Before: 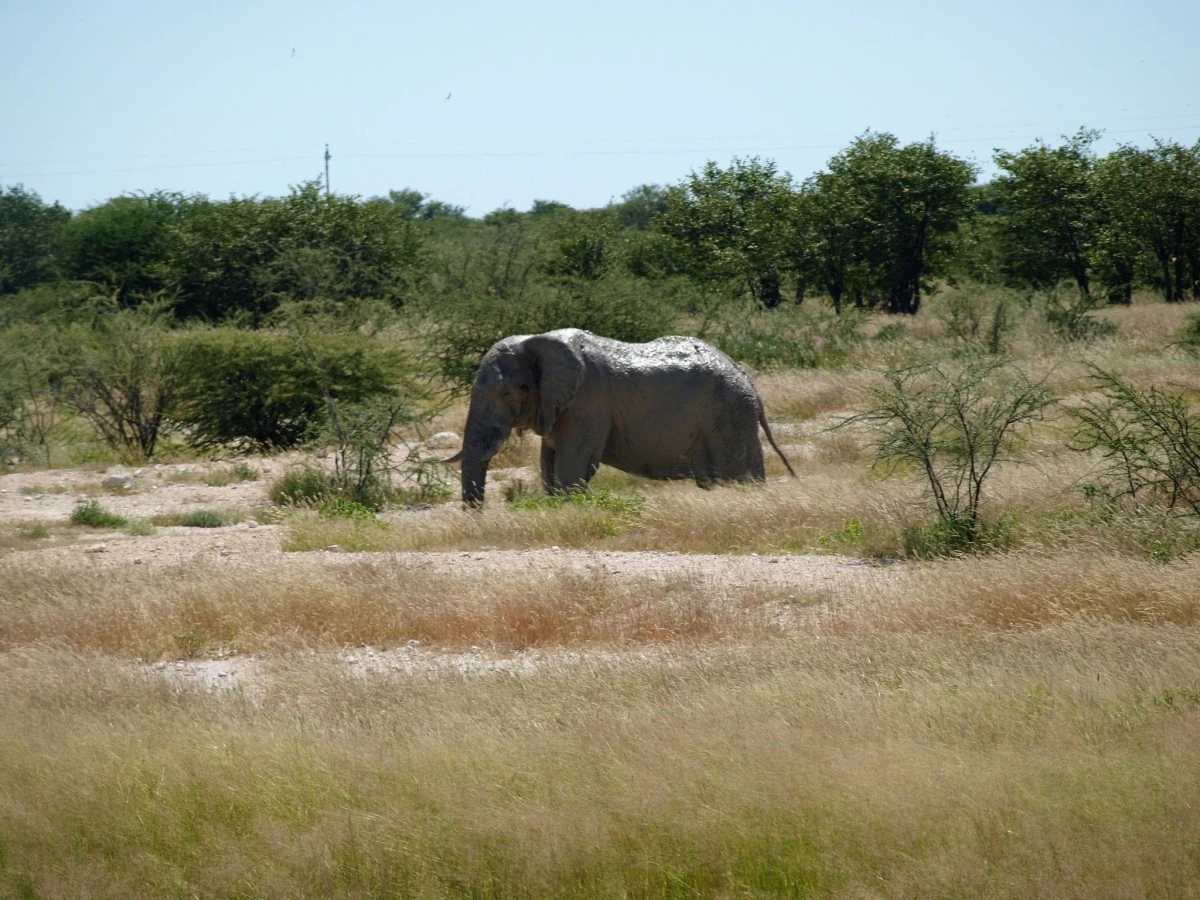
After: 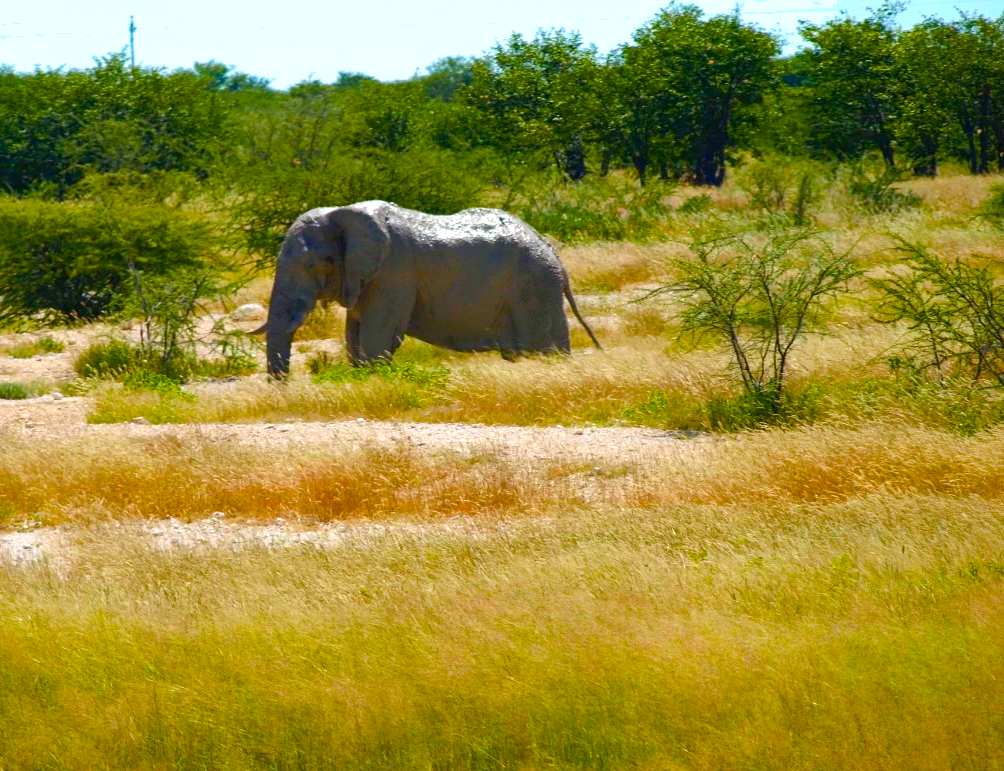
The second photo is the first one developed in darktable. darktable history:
color balance rgb: linear chroma grading › shadows 10%, linear chroma grading › highlights 10%, linear chroma grading › global chroma 15%, linear chroma grading › mid-tones 15%, perceptual saturation grading › global saturation 40%, perceptual saturation grading › highlights -25%, perceptual saturation grading › mid-tones 35%, perceptual saturation grading › shadows 35%, perceptual brilliance grading › global brilliance 11.29%, global vibrance 11.29%
crop: left 16.315%, top 14.246%
shadows and highlights: on, module defaults
tone curve: curves: ch0 [(0.016, 0.023) (0.248, 0.252) (0.732, 0.797) (1, 1)], color space Lab, linked channels, preserve colors none
